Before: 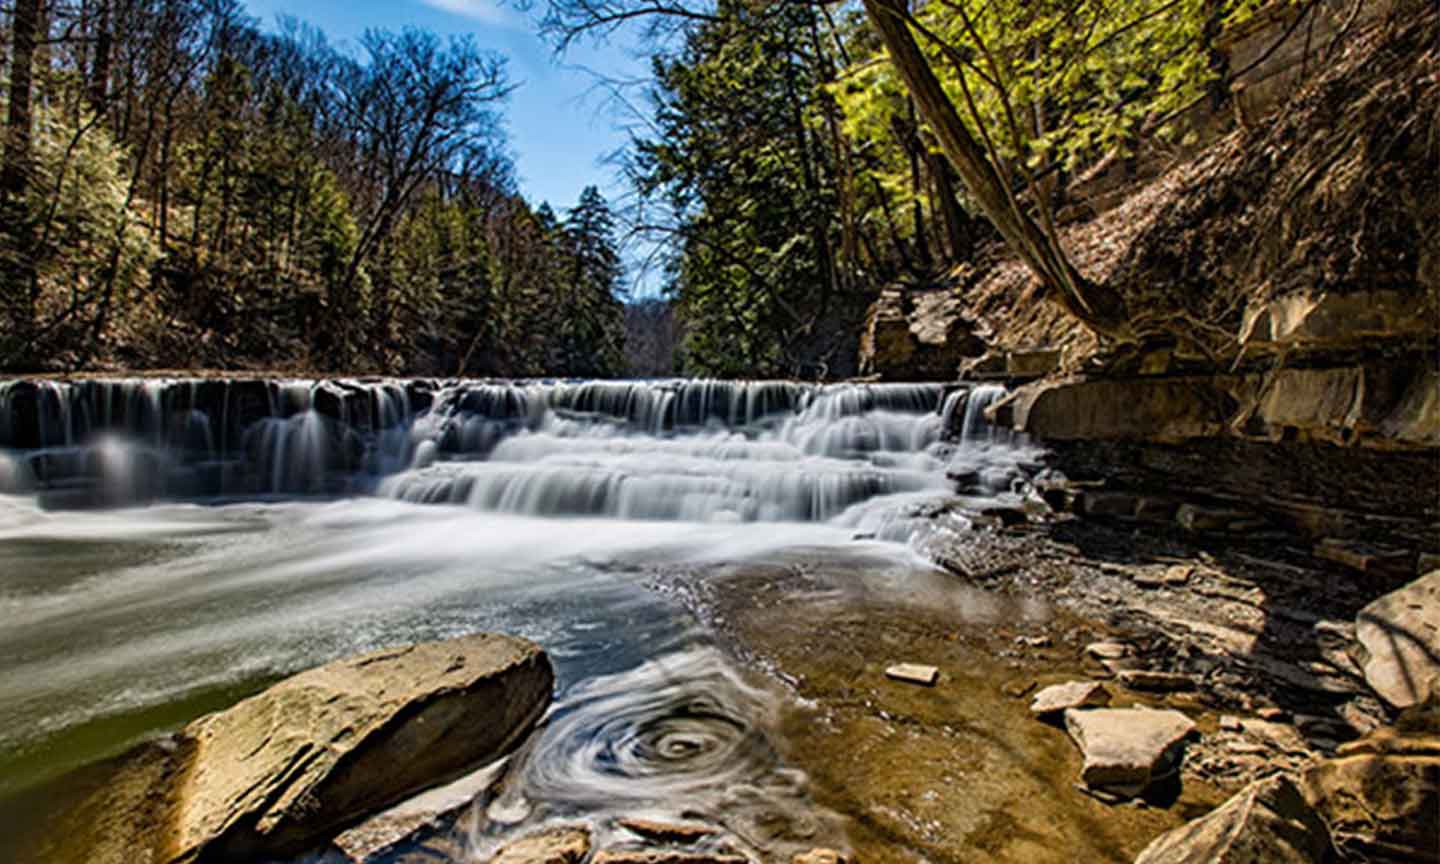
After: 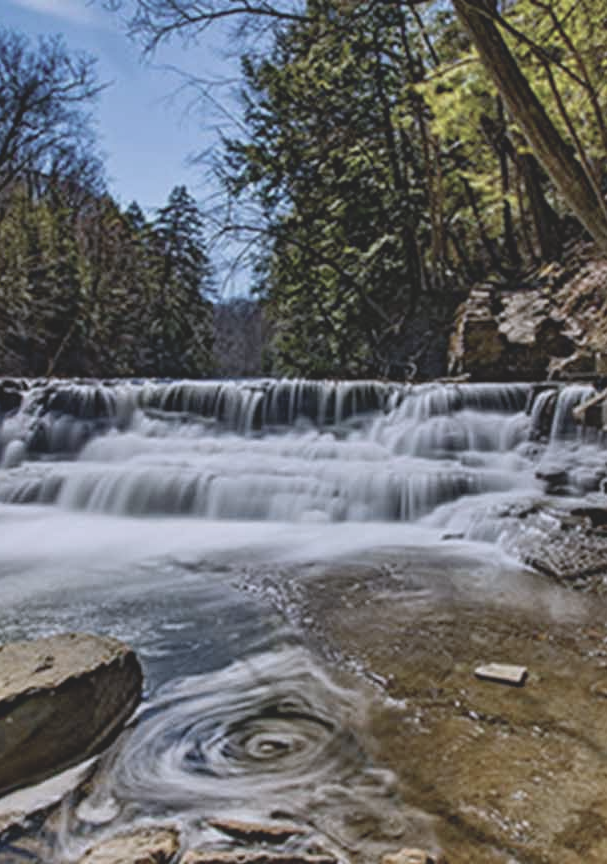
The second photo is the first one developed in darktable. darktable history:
white balance: red 0.967, blue 1.119, emerald 0.756
crop: left 28.583%, right 29.231%
contrast brightness saturation: contrast -0.26, saturation -0.43
